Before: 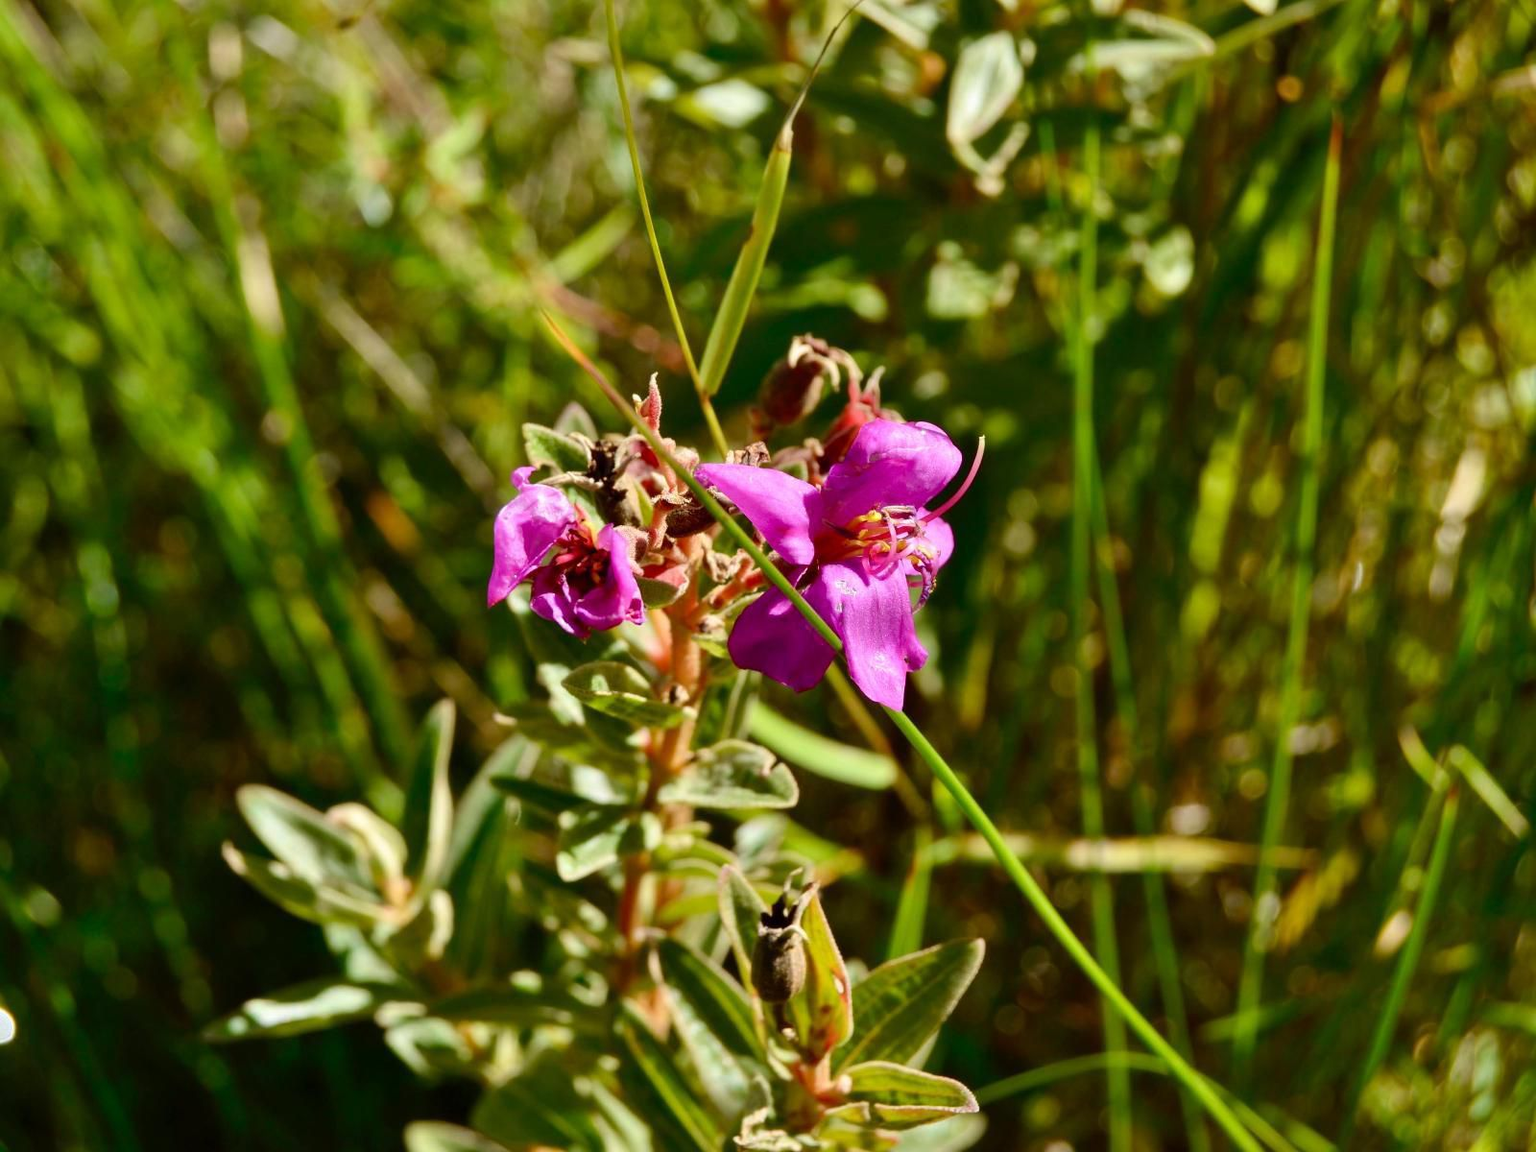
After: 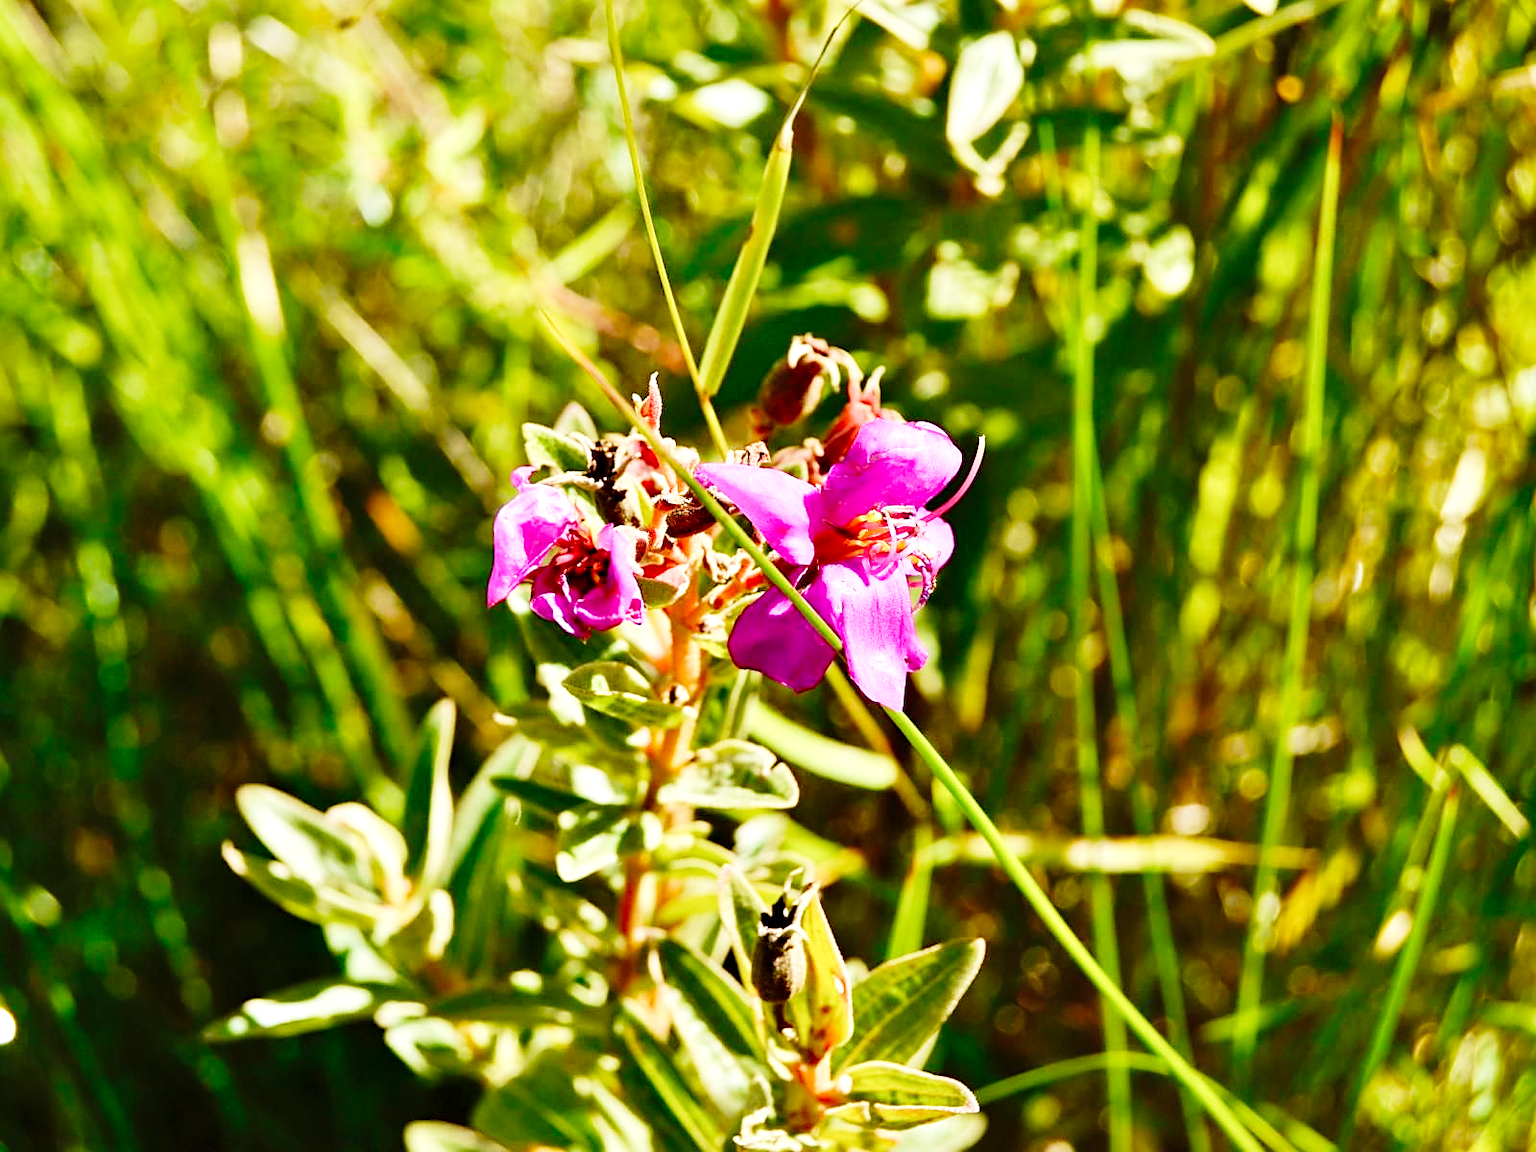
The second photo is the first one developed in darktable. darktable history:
base curve: curves: ch0 [(0, 0) (0.028, 0.03) (0.121, 0.232) (0.46, 0.748) (0.859, 0.968) (1, 1)], fusion 1, preserve colors none
velvia: on, module defaults
sharpen: on, module defaults
